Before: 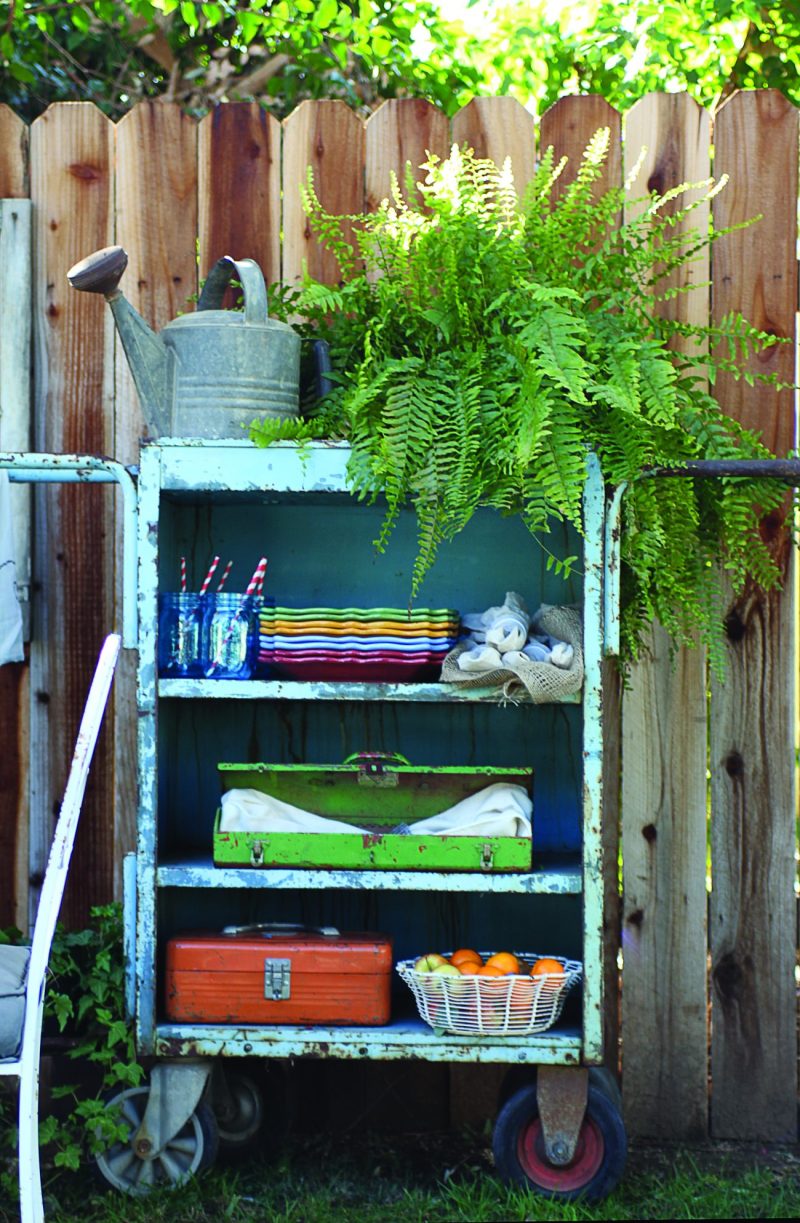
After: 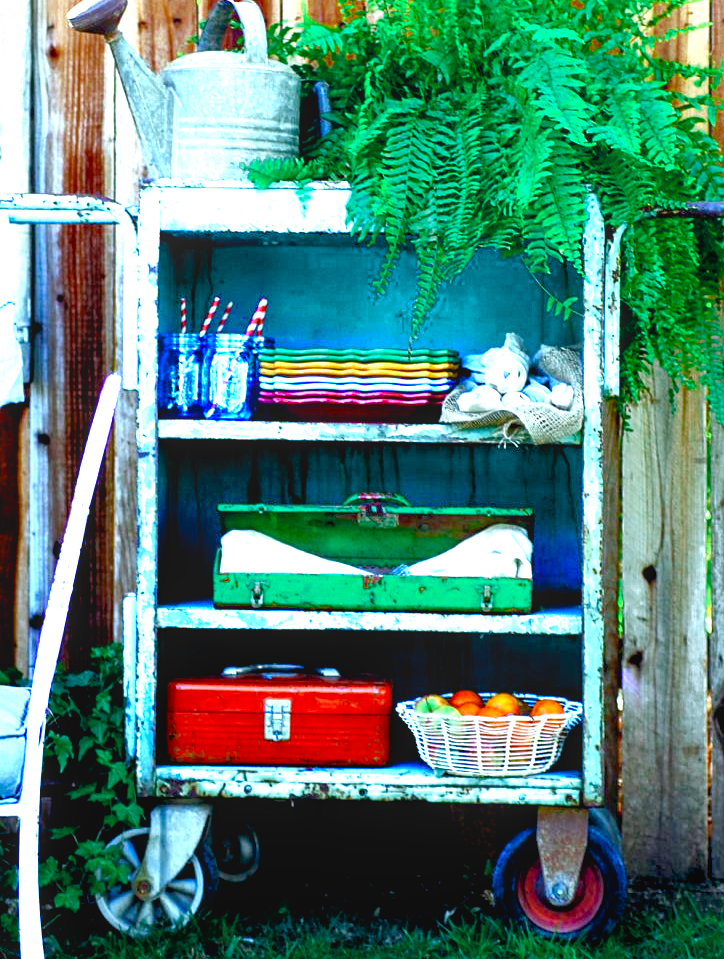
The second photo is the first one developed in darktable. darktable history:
exposure: black level correction 0.01, exposure 1 EV, compensate highlight preservation false
crop: top 21.239%, right 9.456%, bottom 0.303%
color balance rgb: highlights gain › luminance 16.365%, highlights gain › chroma 2.967%, highlights gain › hue 260.17°, perceptual saturation grading › global saturation 20%, perceptual saturation grading › highlights -25.122%, perceptual saturation grading › shadows 49.711%, global vibrance 20%
contrast brightness saturation: saturation 0.185
color zones: curves: ch0 [(0, 0.5) (0.125, 0.4) (0.25, 0.5) (0.375, 0.4) (0.5, 0.4) (0.625, 0.6) (0.75, 0.6) (0.875, 0.5)]; ch1 [(0, 0.35) (0.125, 0.45) (0.25, 0.35) (0.375, 0.35) (0.5, 0.35) (0.625, 0.35) (0.75, 0.45) (0.875, 0.35)]; ch2 [(0, 0.6) (0.125, 0.5) (0.25, 0.5) (0.375, 0.6) (0.5, 0.6) (0.625, 0.5) (0.75, 0.5) (0.875, 0.5)]
color correction: highlights b* -0.025, saturation 1.12
local contrast: detail 109%
